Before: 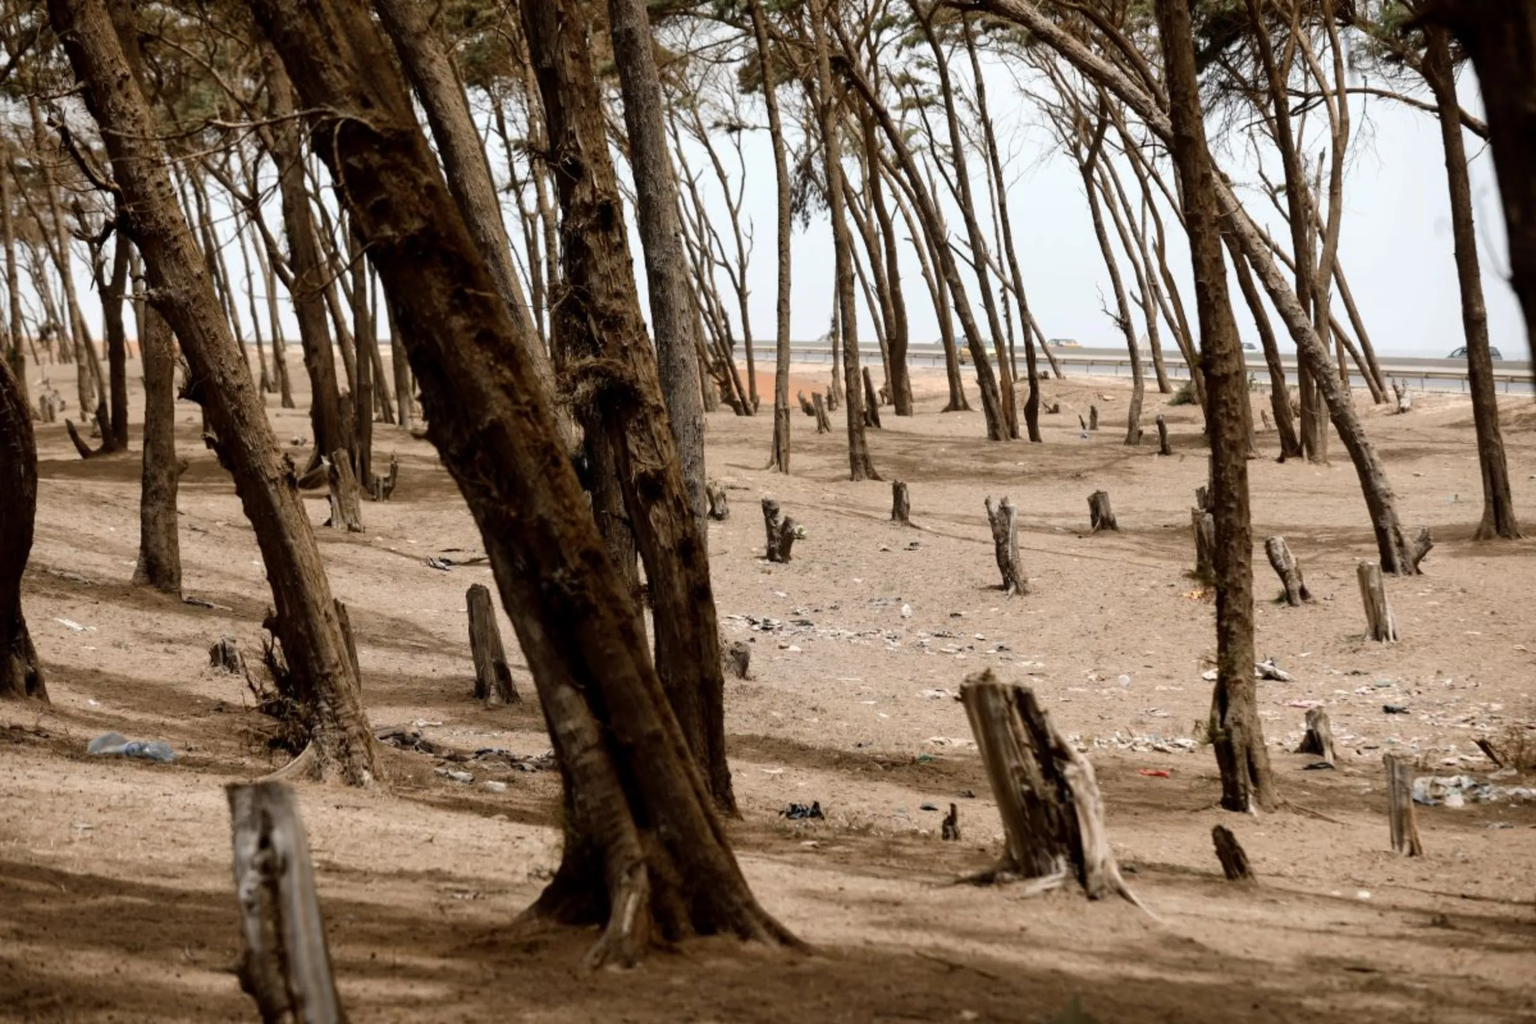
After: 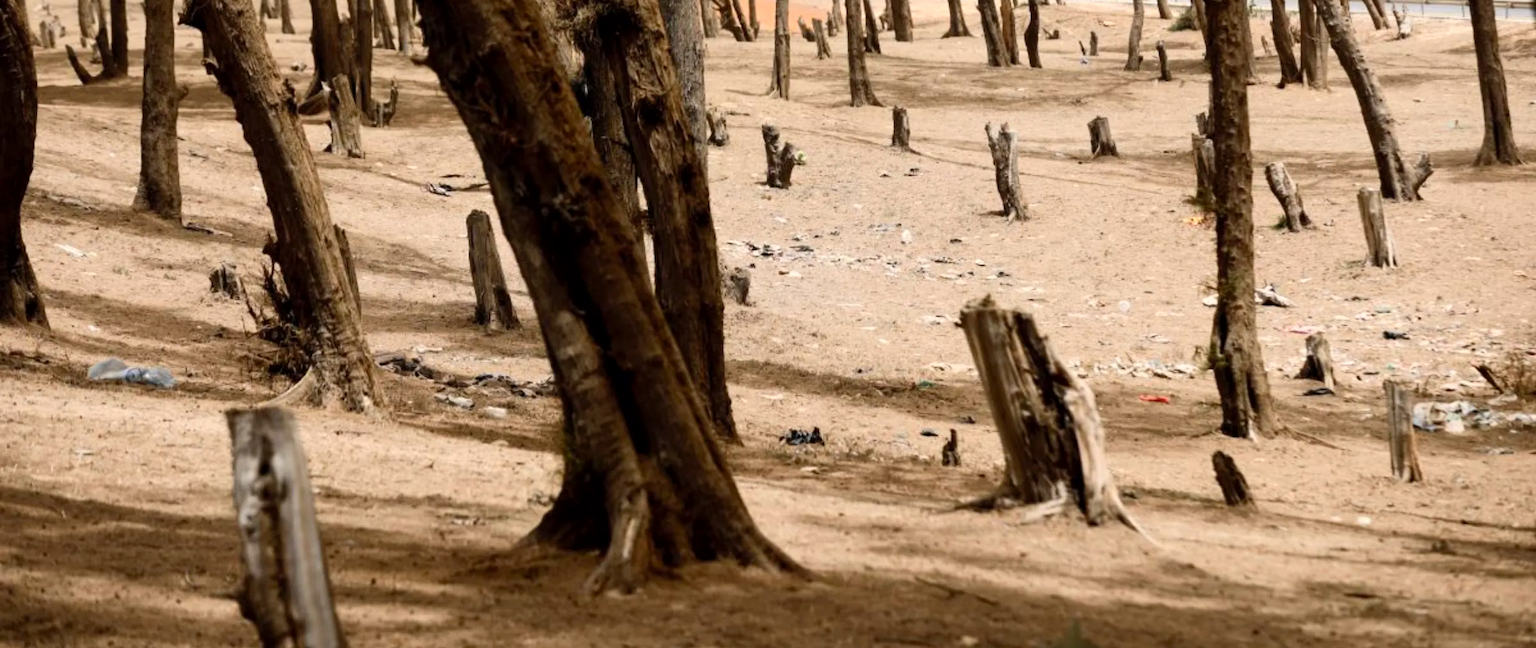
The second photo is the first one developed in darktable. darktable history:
crop and rotate: top 36.647%
contrast brightness saturation: contrast 0.201, brightness 0.163, saturation 0.224
exposure: black level correction 0.001, compensate highlight preservation false
